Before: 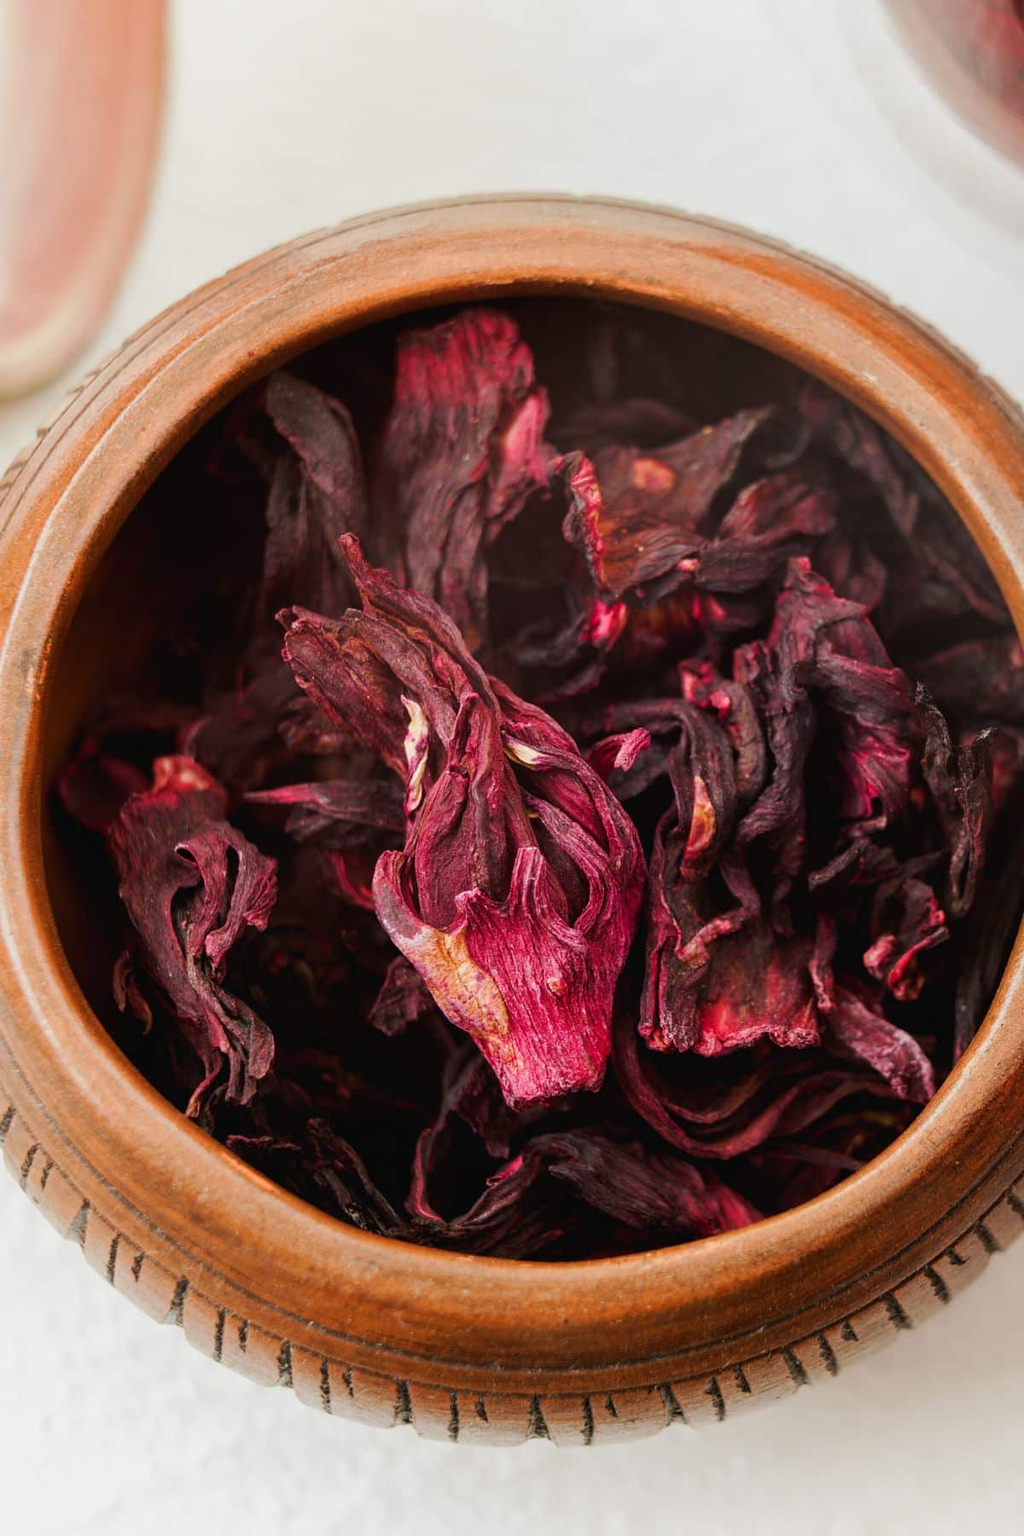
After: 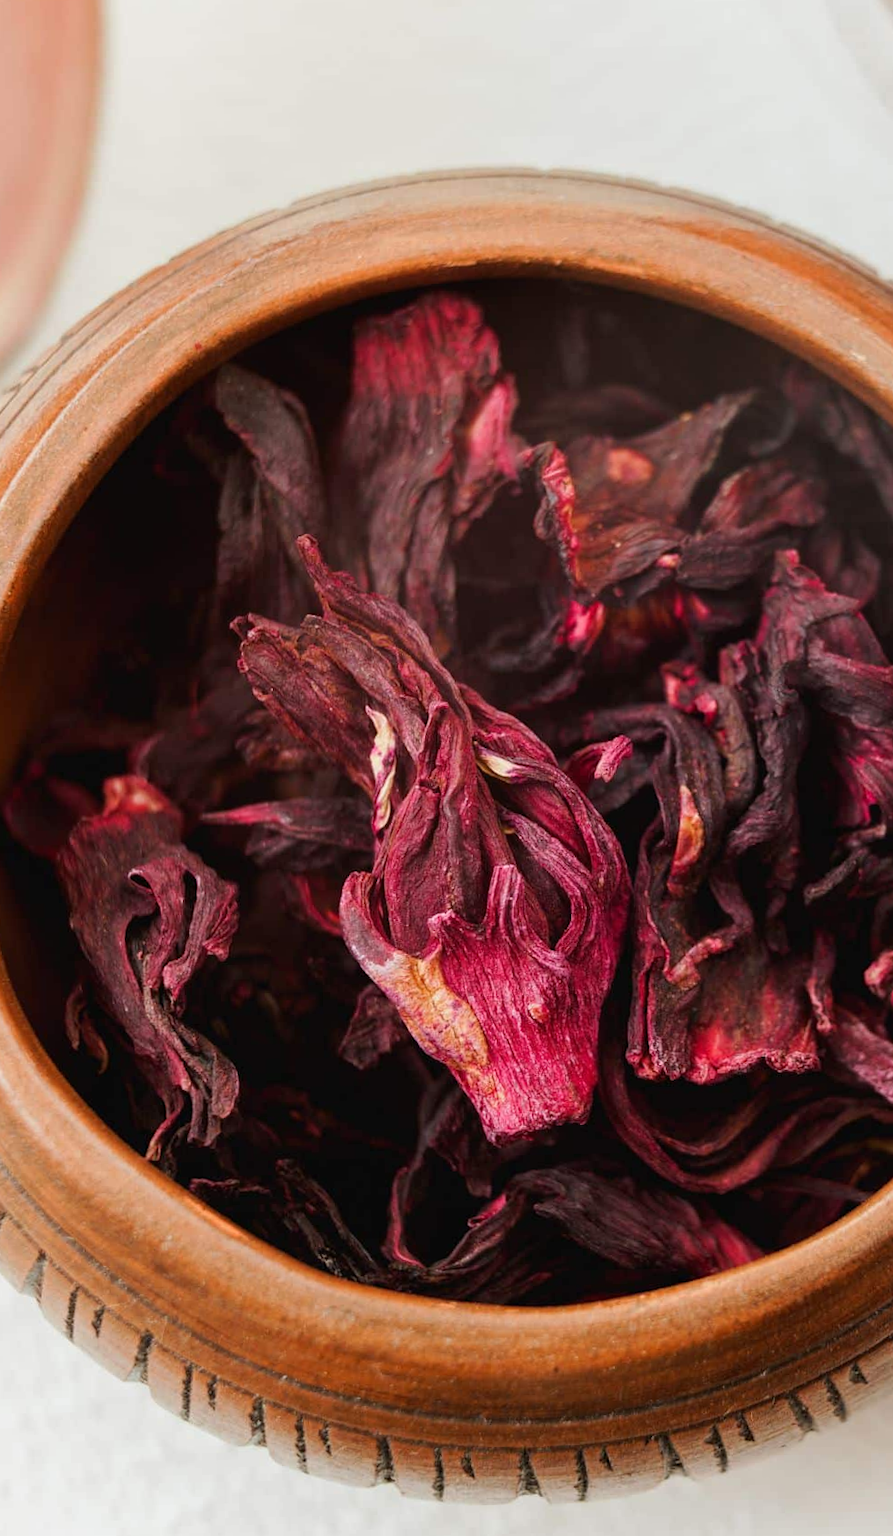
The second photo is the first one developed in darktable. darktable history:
crop and rotate: angle 1.23°, left 4.099%, top 0.784%, right 11.448%, bottom 2.367%
